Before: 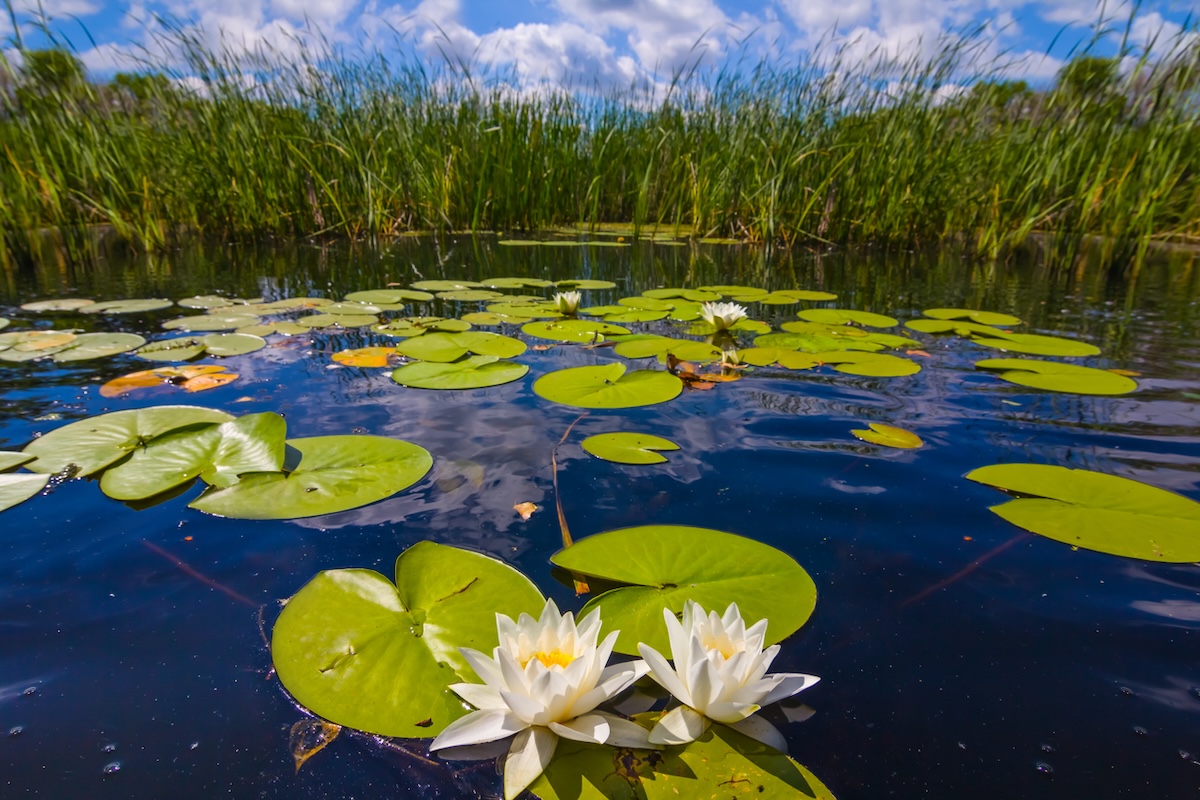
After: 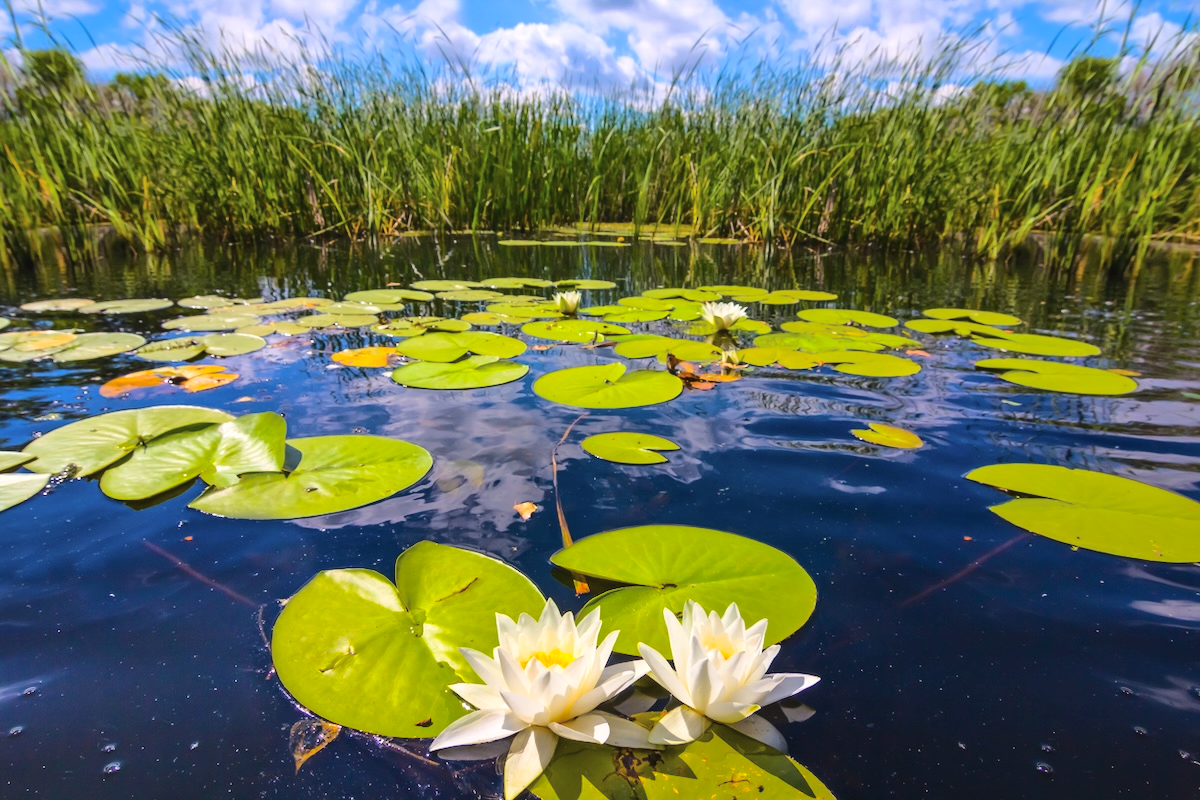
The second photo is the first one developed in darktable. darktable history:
shadows and highlights: shadows 39.59, highlights -59.66
contrast brightness saturation: saturation -0.086
levels: levels [0, 0.499, 1]
exposure: exposure 0.203 EV, compensate exposure bias true, compensate highlight preservation false
base curve: curves: ch0 [(0, 0) (0.028, 0.03) (0.121, 0.232) (0.46, 0.748) (0.859, 0.968) (1, 1)]
